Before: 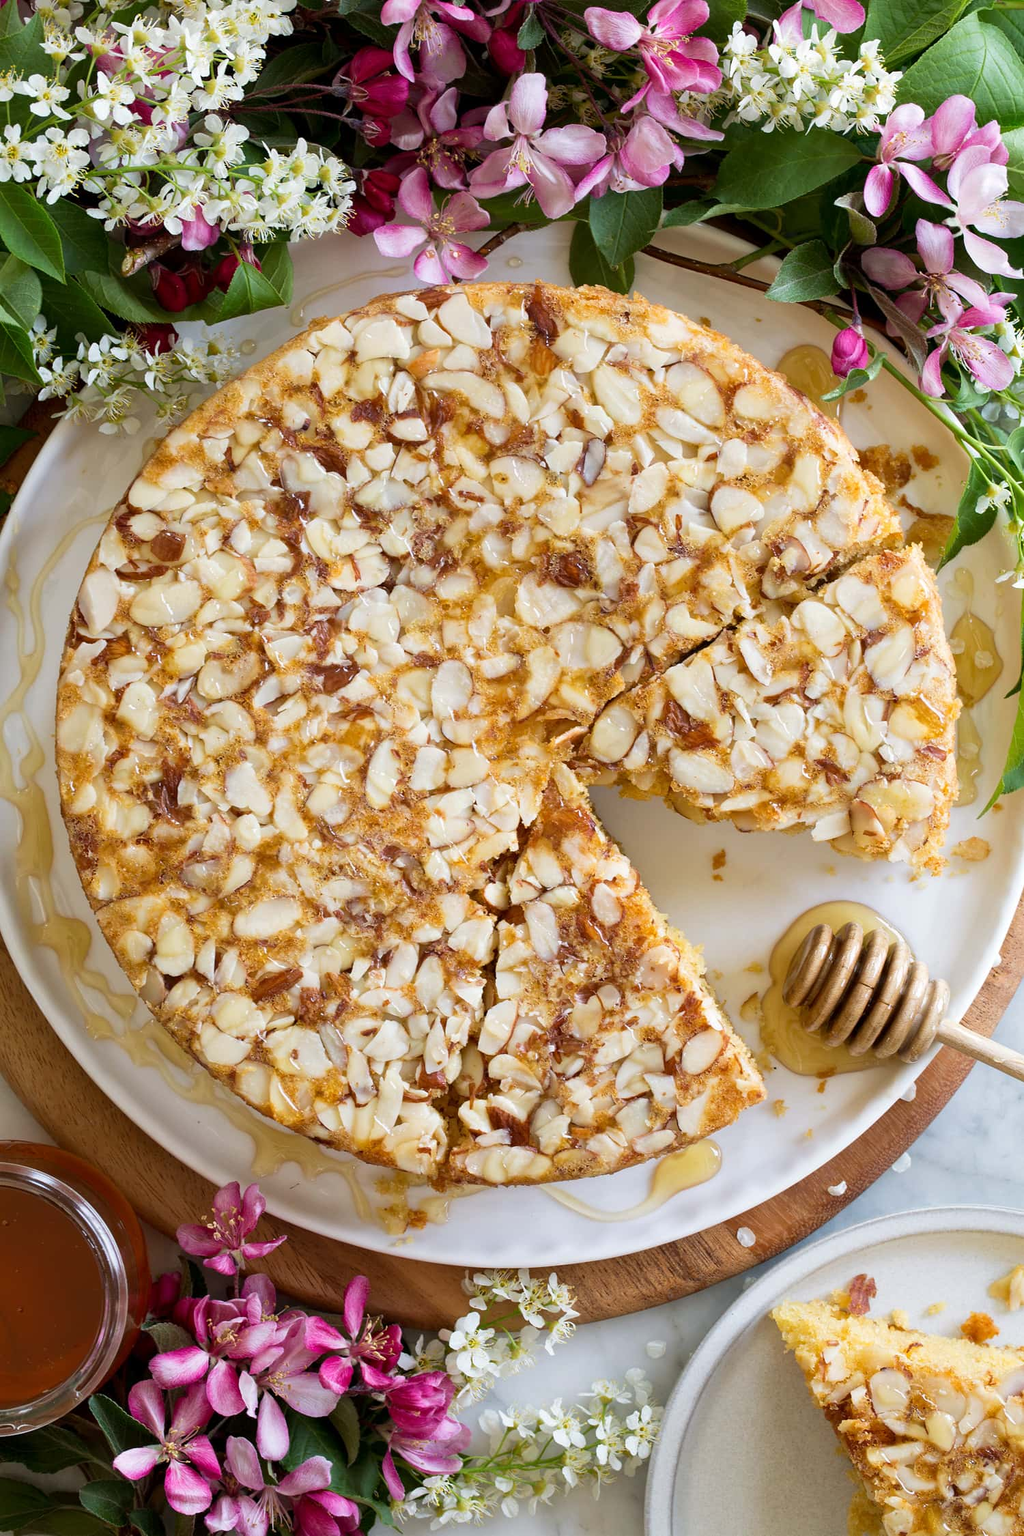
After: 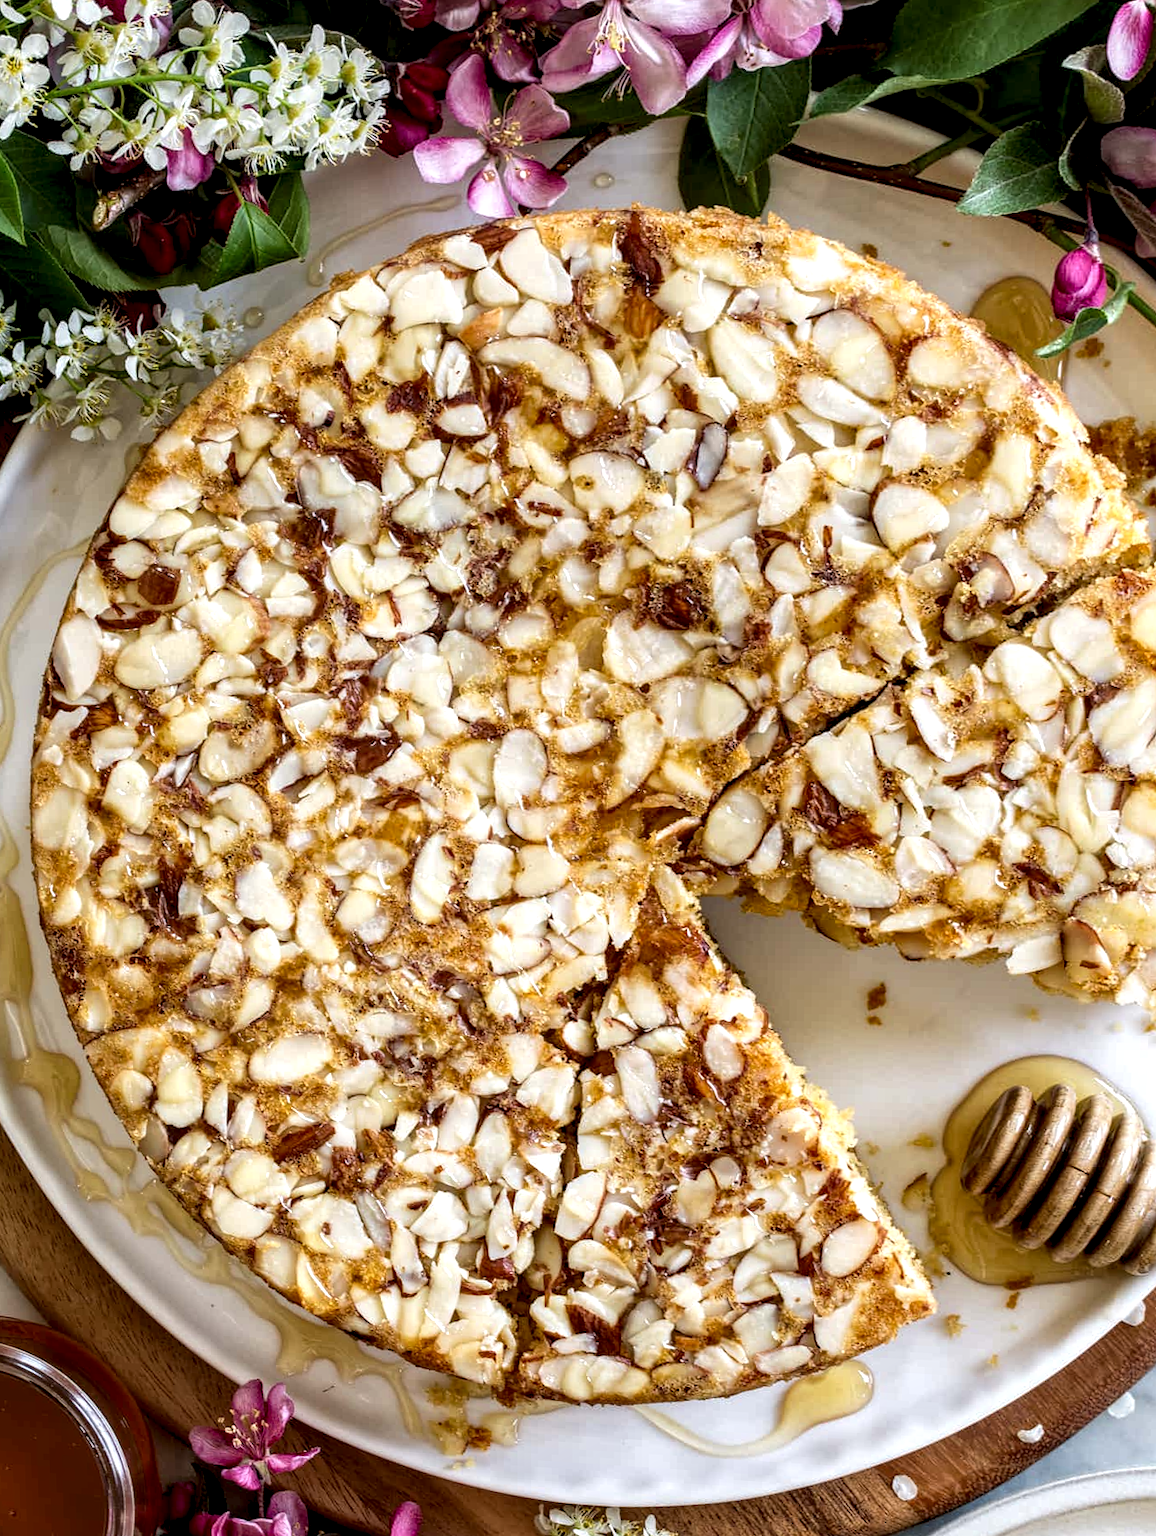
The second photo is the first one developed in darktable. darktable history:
rotate and perspective: rotation 0.062°, lens shift (vertical) 0.115, lens shift (horizontal) -0.133, crop left 0.047, crop right 0.94, crop top 0.061, crop bottom 0.94
crop: top 7.49%, right 9.717%, bottom 11.943%
local contrast: highlights 19%, detail 186%
